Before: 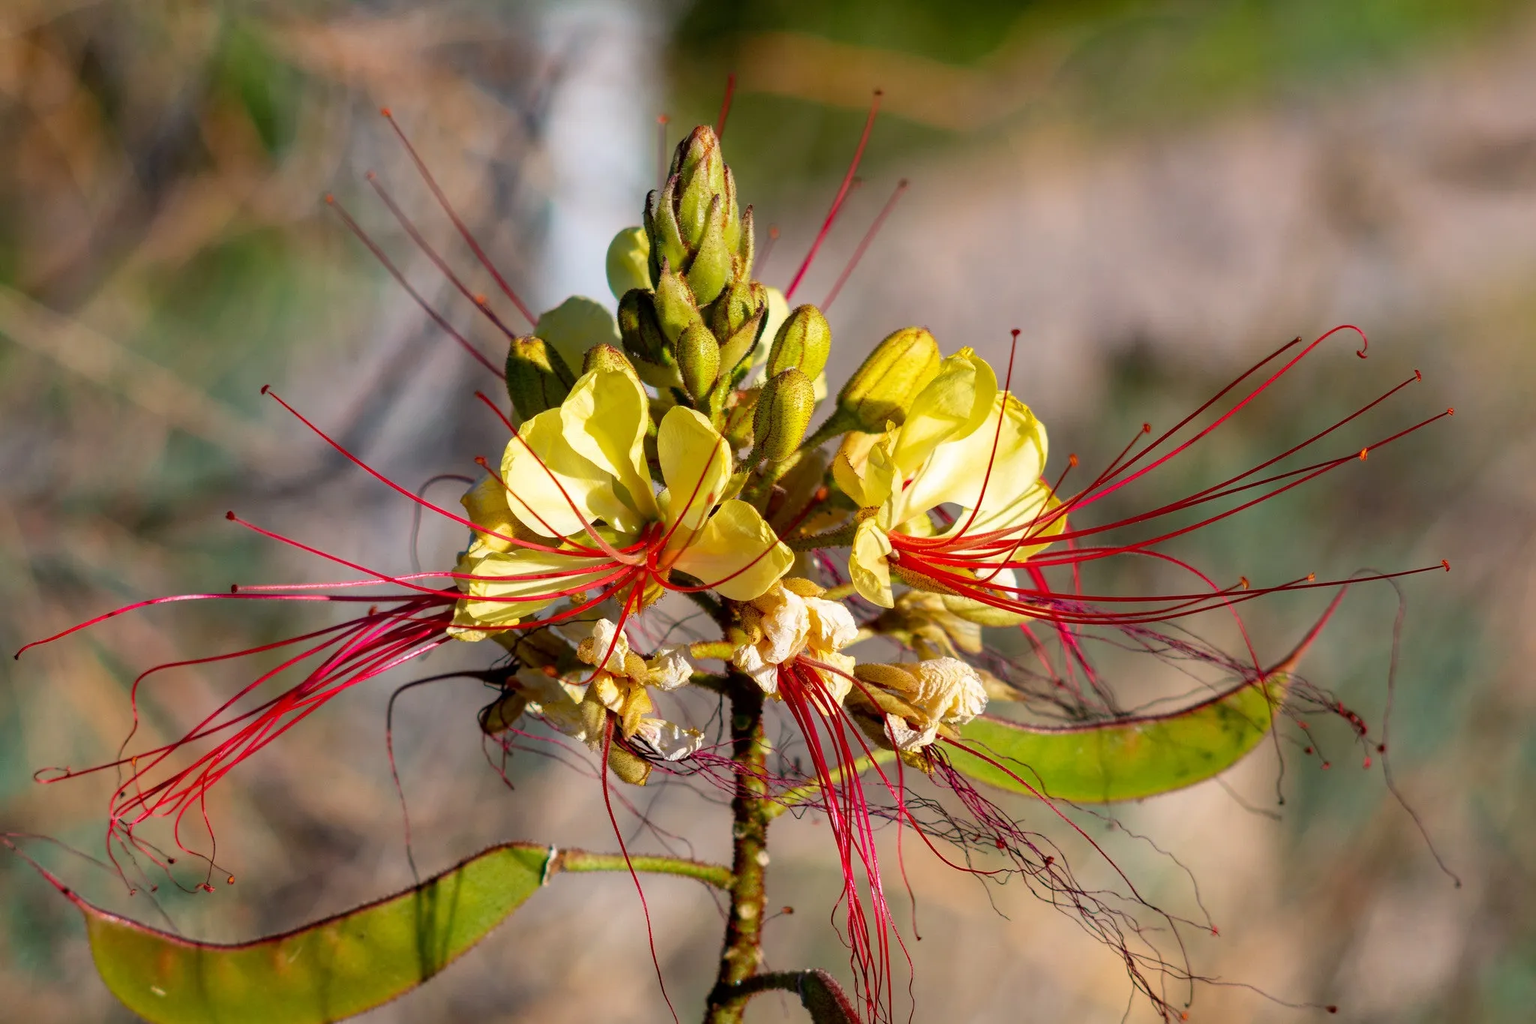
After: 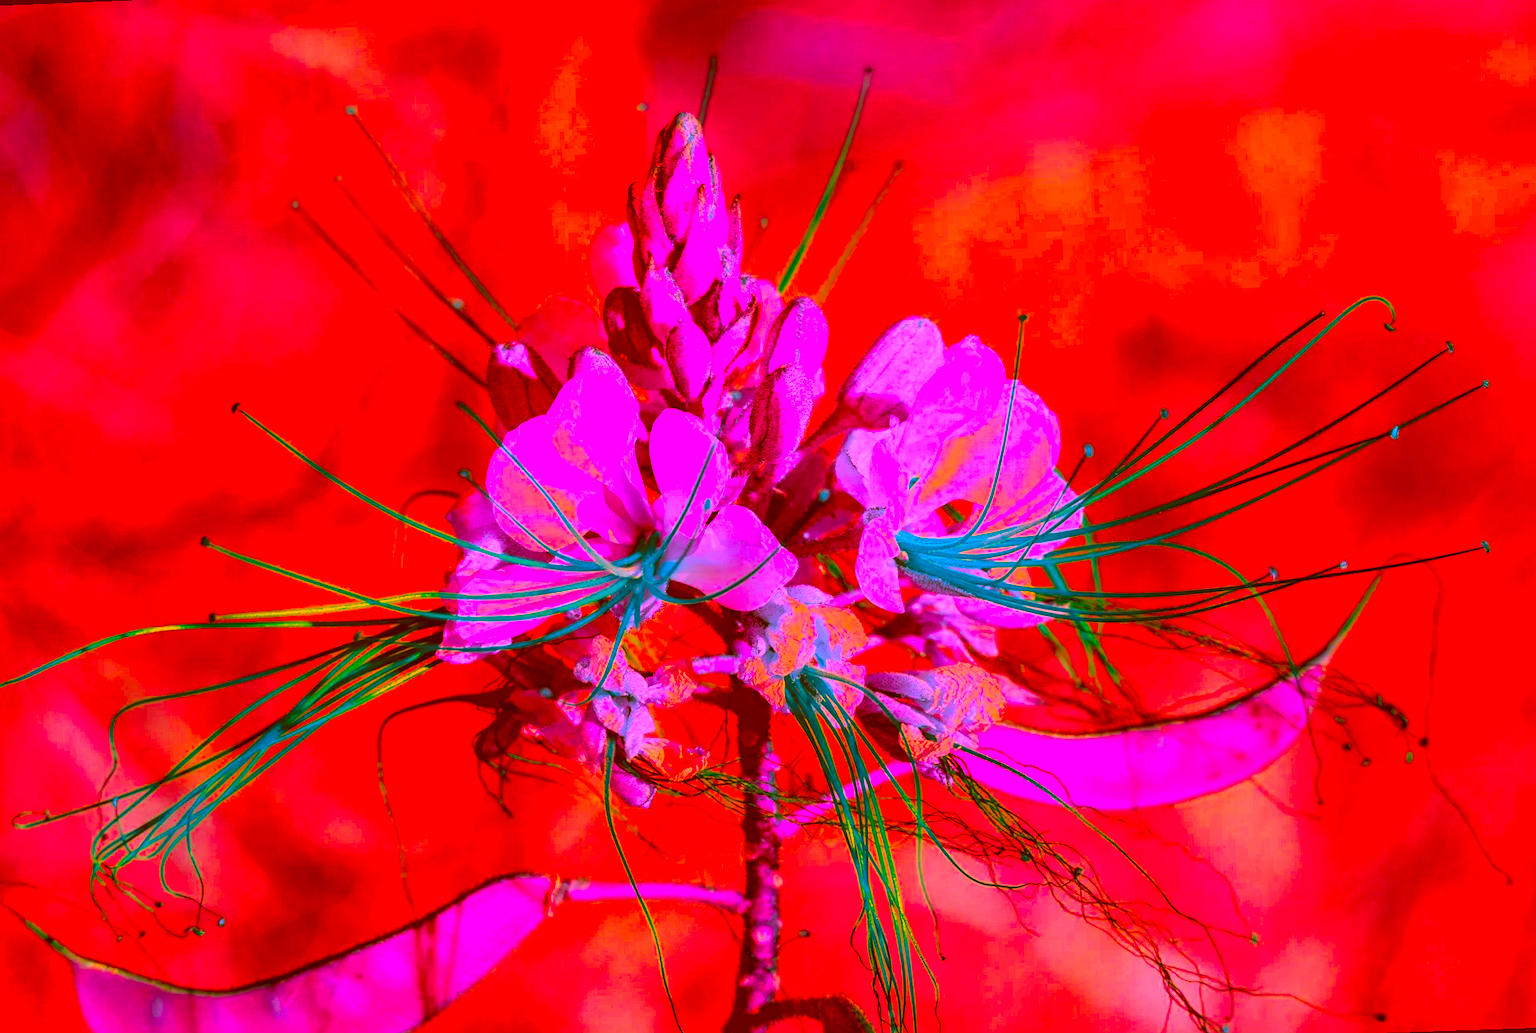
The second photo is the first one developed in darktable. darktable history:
local contrast: on, module defaults
rotate and perspective: rotation -2.12°, lens shift (vertical) 0.009, lens shift (horizontal) -0.008, automatic cropping original format, crop left 0.036, crop right 0.964, crop top 0.05, crop bottom 0.959
color correction: highlights a* -39.68, highlights b* -40, shadows a* -40, shadows b* -40, saturation -3
